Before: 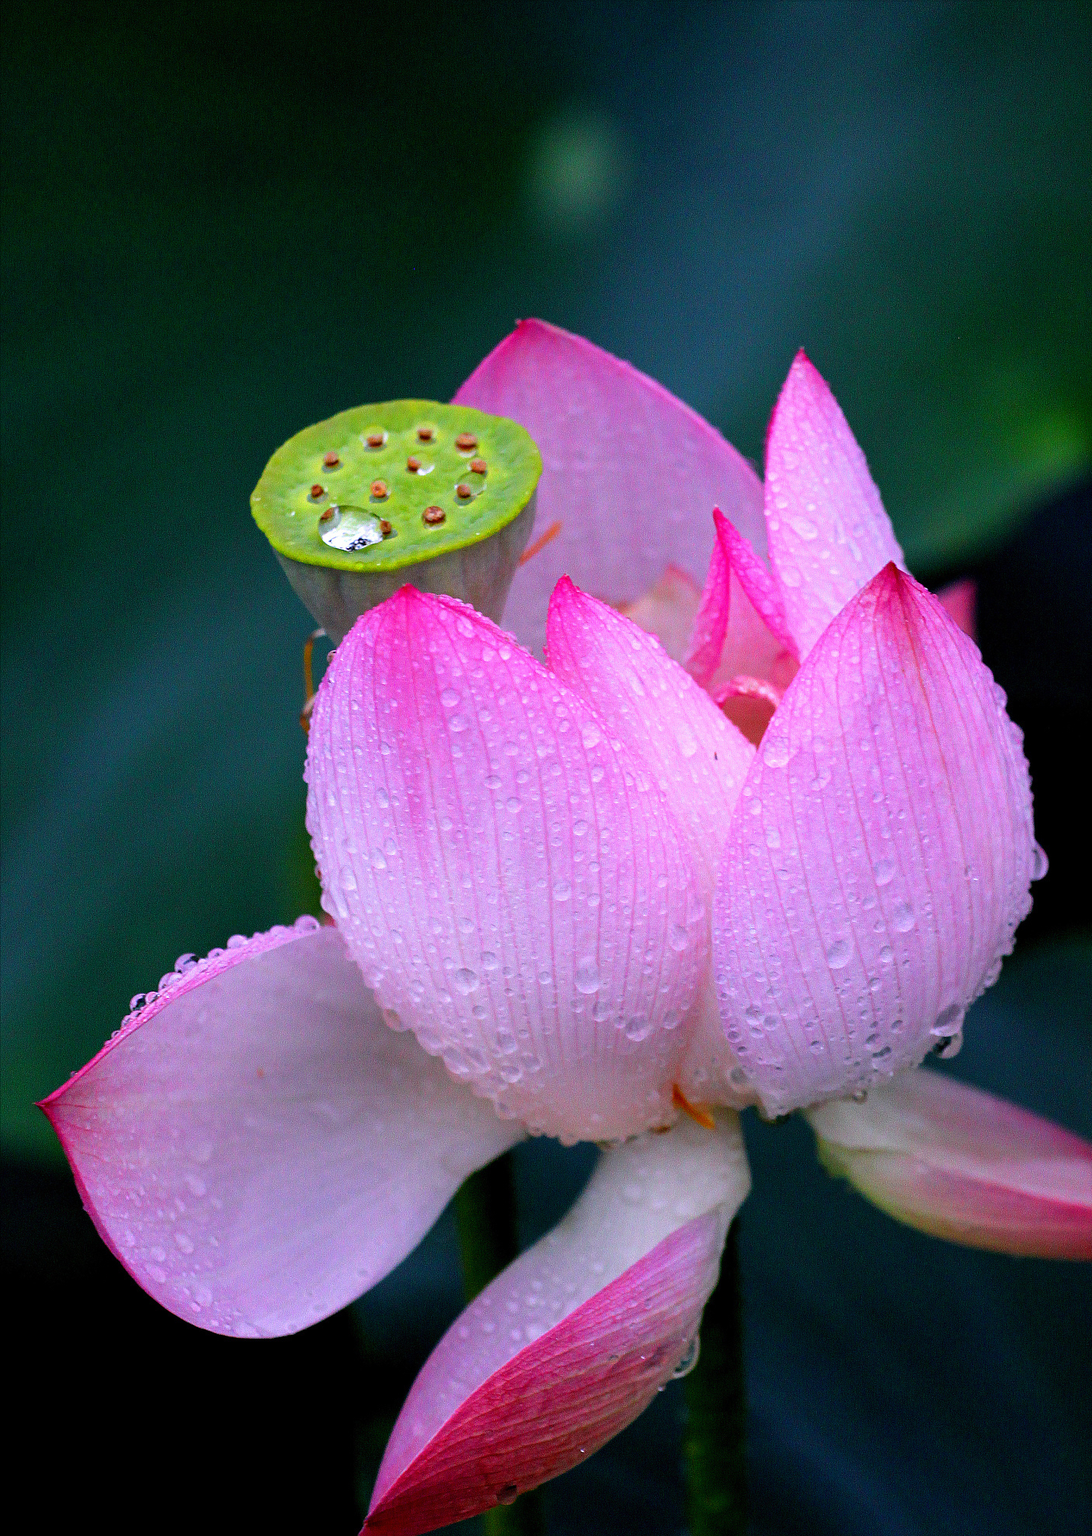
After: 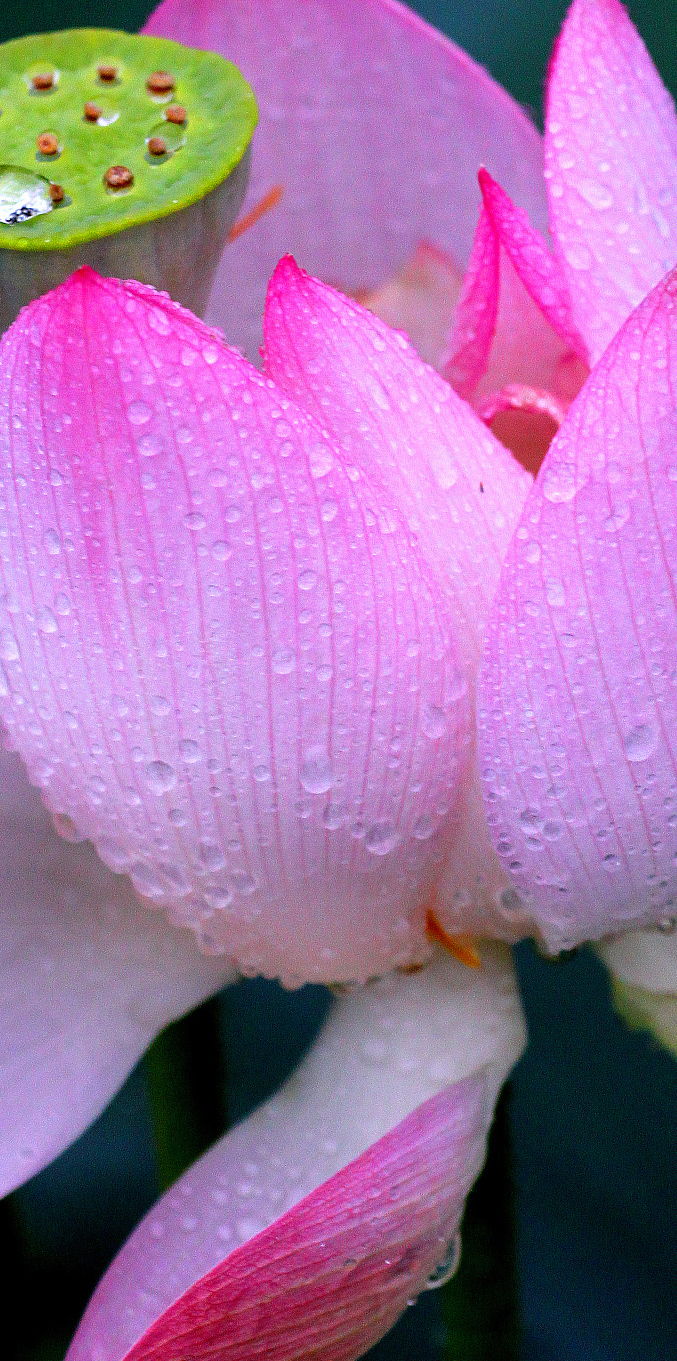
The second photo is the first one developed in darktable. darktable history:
crop: left 31.36%, top 24.592%, right 20.454%, bottom 6.575%
